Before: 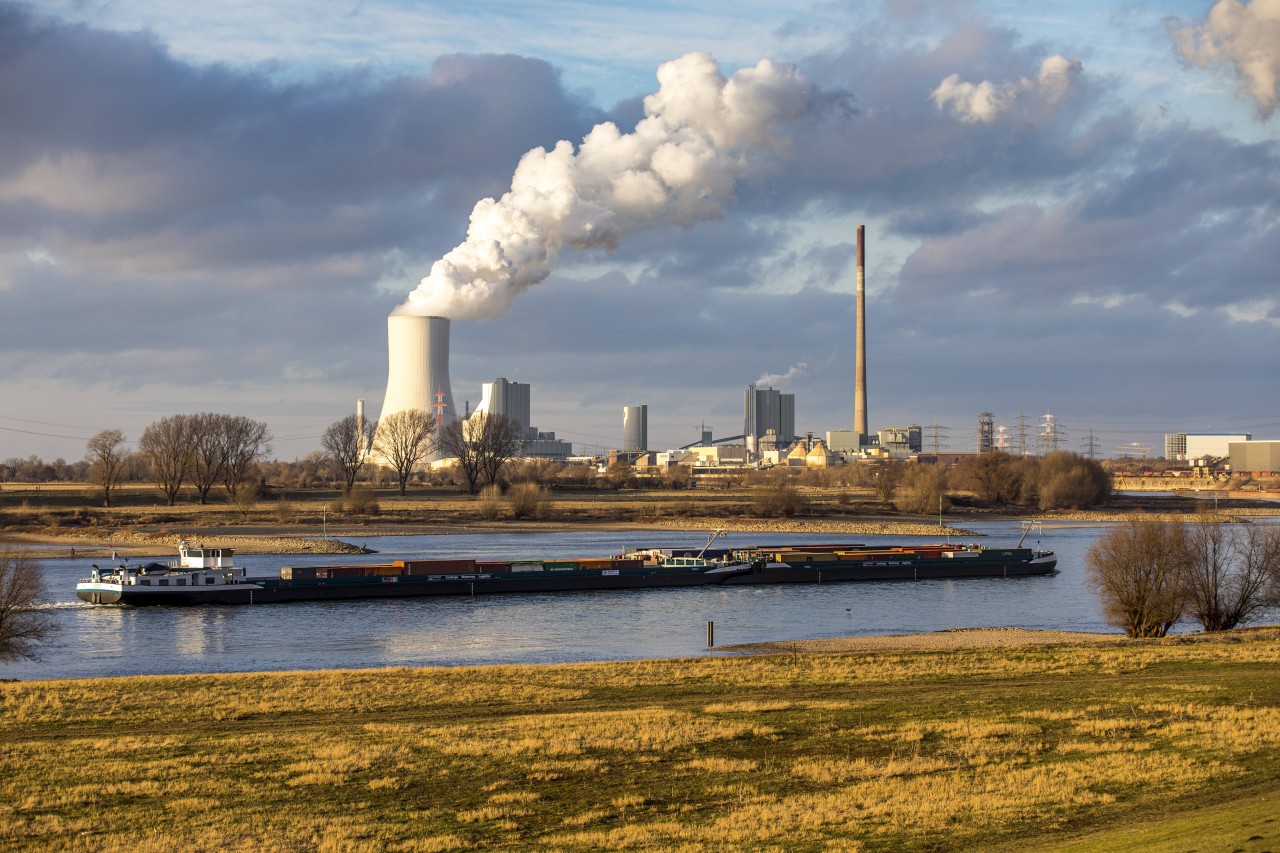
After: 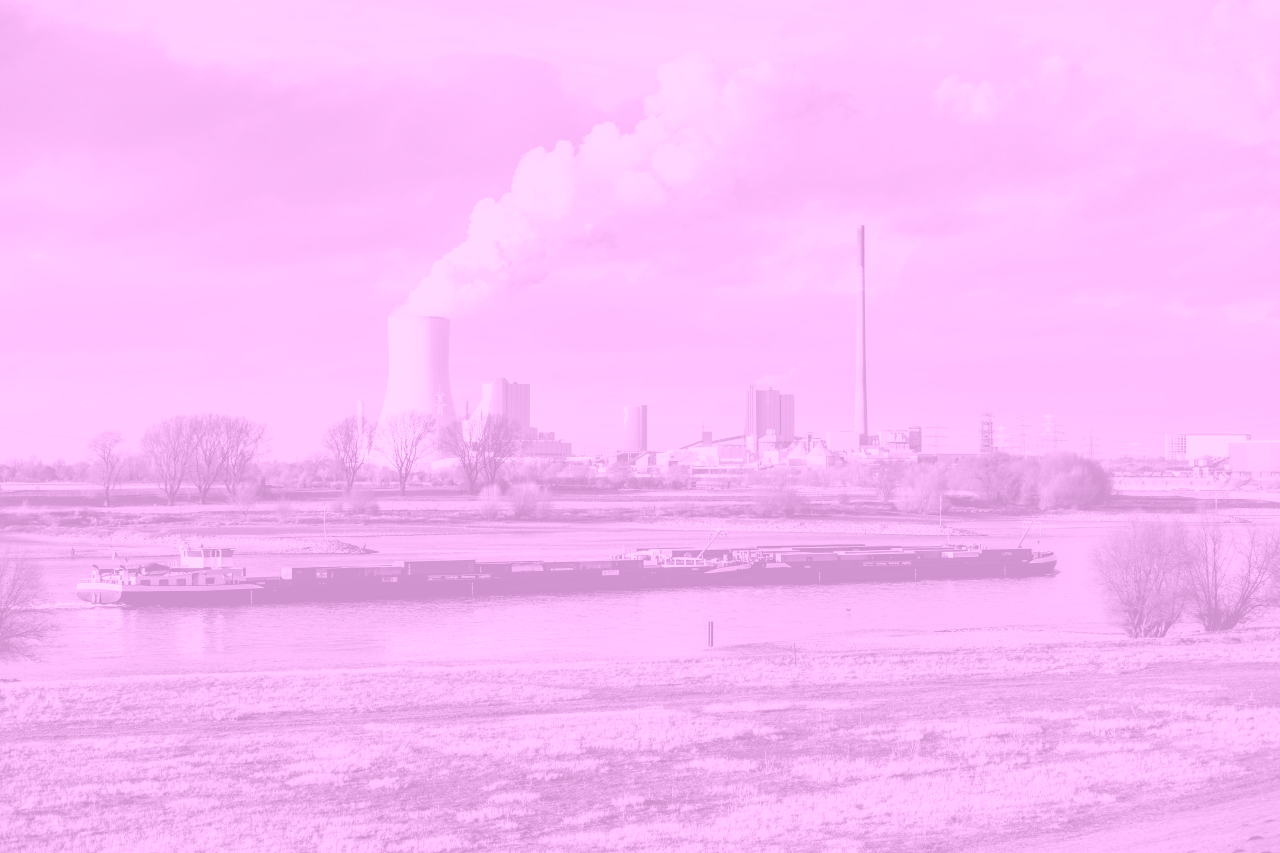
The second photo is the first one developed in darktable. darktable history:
colorize: hue 331.2°, saturation 75%, source mix 30.28%, lightness 70.52%, version 1
filmic rgb: black relative exposure -7.48 EV, white relative exposure 4.83 EV, hardness 3.4, color science v6 (2022)
